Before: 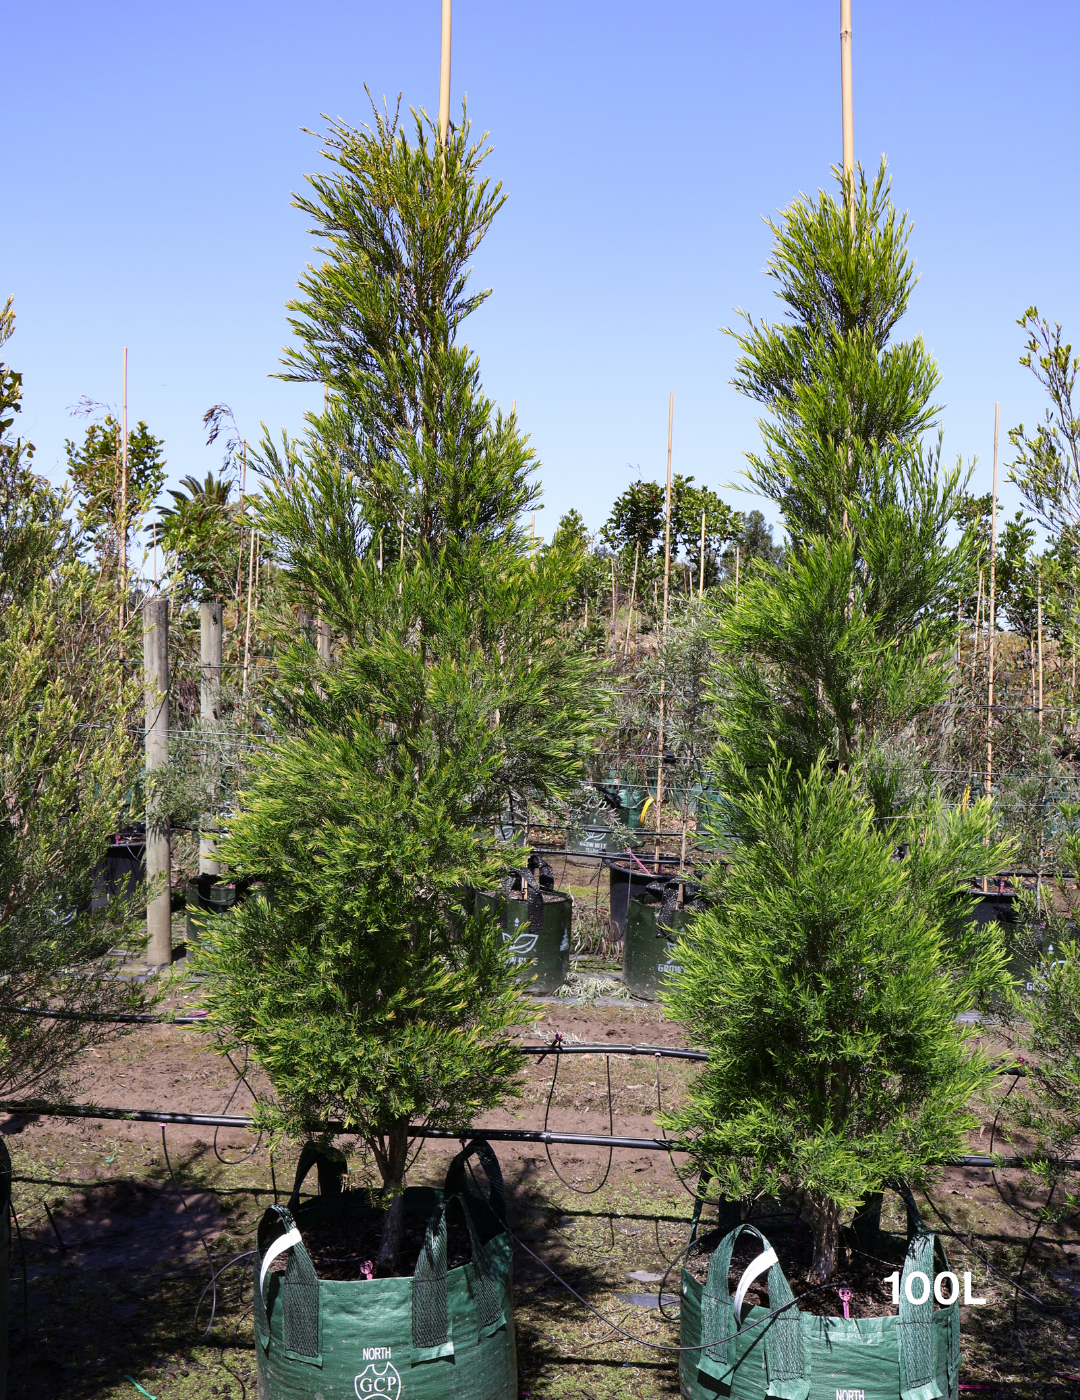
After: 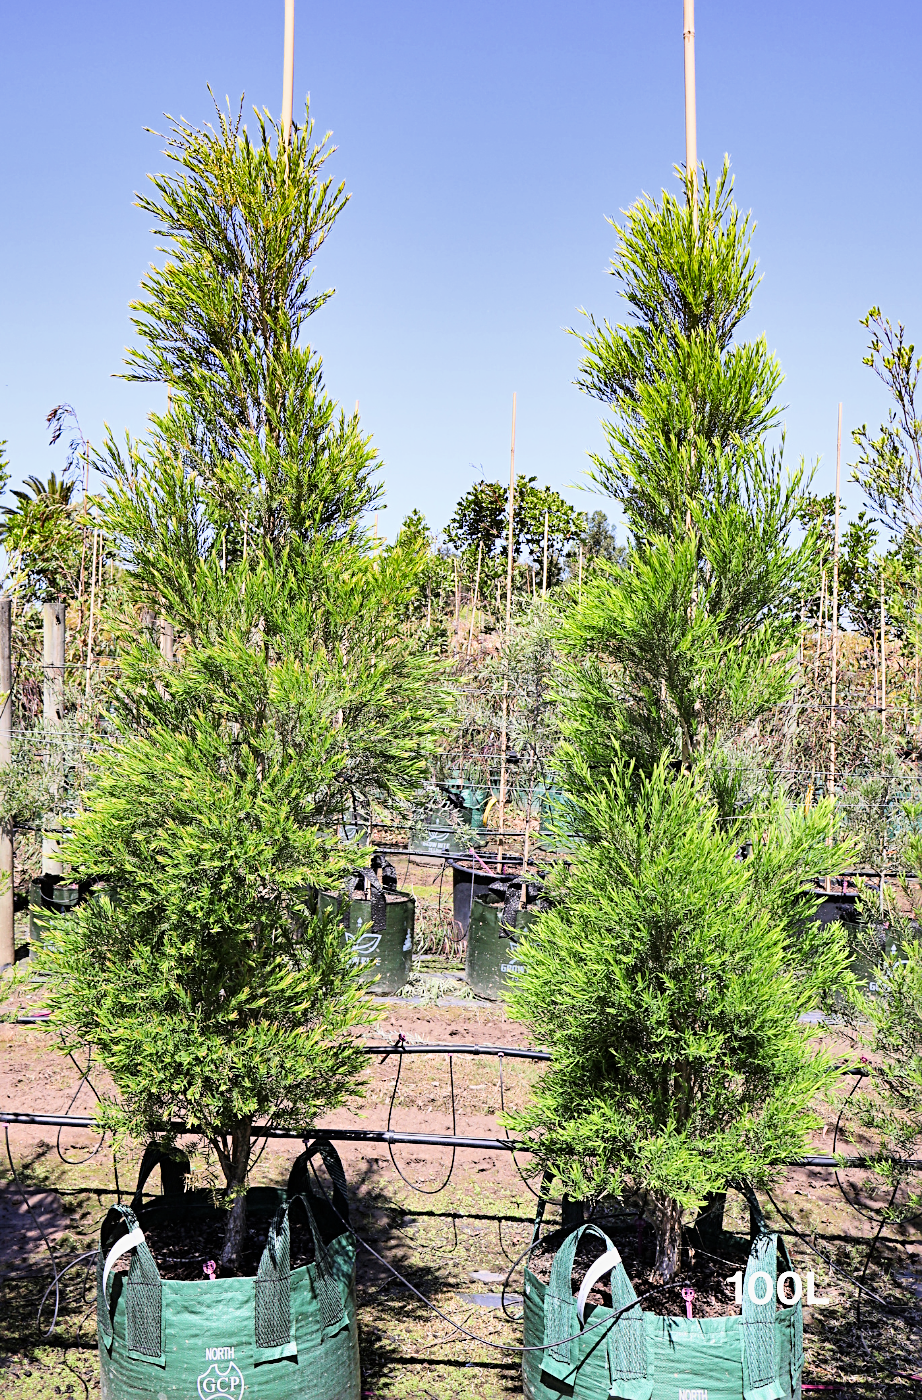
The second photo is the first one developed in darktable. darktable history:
sharpen: radius 2.767
exposure: black level correction 0, exposure 1.75 EV, compensate exposure bias true, compensate highlight preservation false
shadows and highlights: soften with gaussian
crop and rotate: left 14.584%
filmic rgb: black relative exposure -7.15 EV, white relative exposure 5.36 EV, hardness 3.02, color science v6 (2022)
